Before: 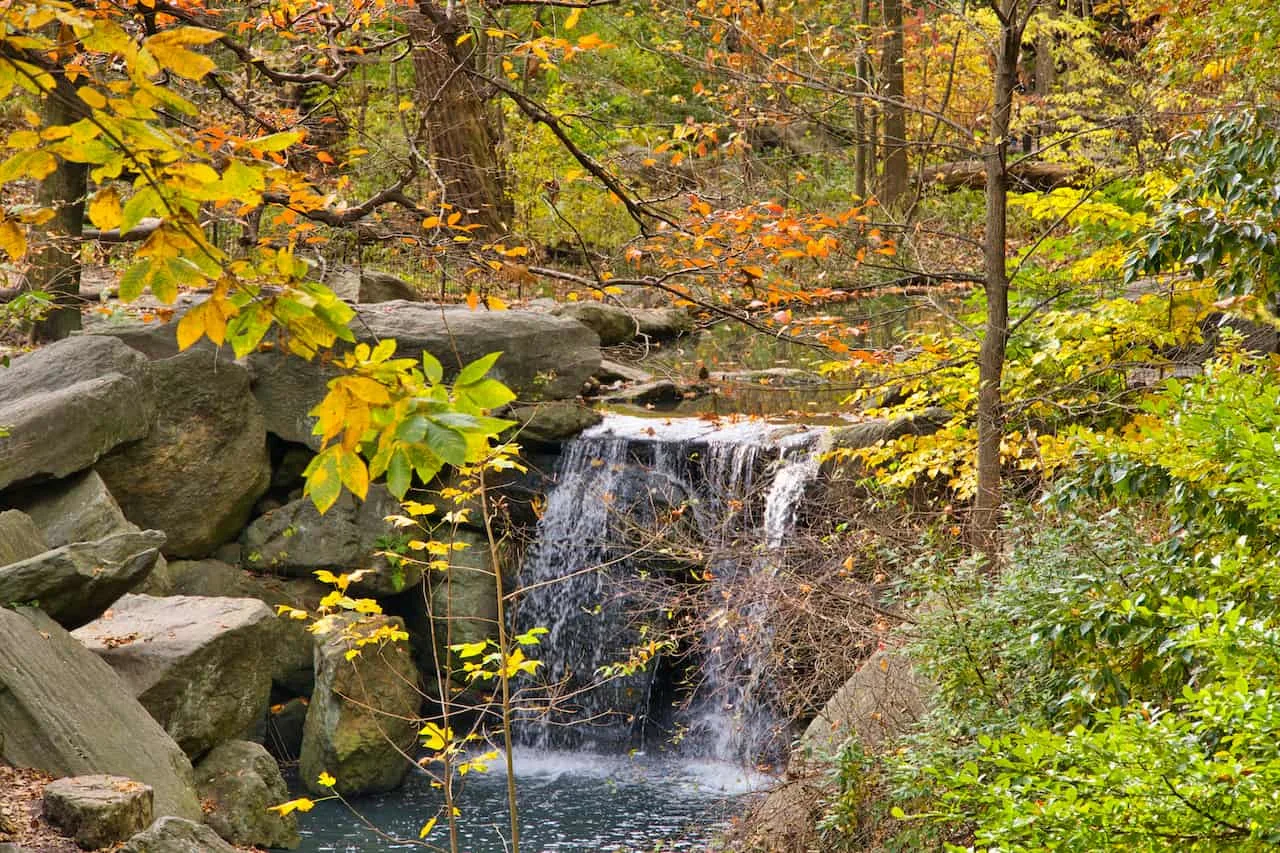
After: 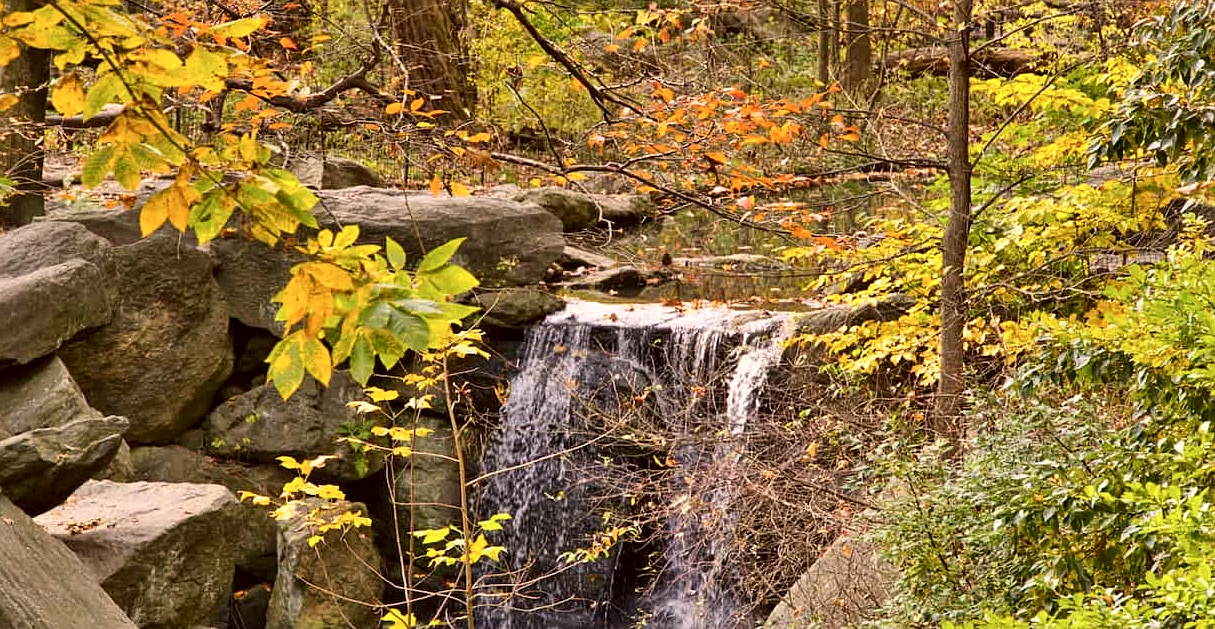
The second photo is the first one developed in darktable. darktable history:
sharpen: amount 0.217
crop and rotate: left 2.969%, top 13.422%, right 2.04%, bottom 12.732%
contrast brightness saturation: contrast 0.143
local contrast: highlights 103%, shadows 101%, detail 120%, midtone range 0.2
color correction: highlights a* 6.45, highlights b* 7.49, shadows a* 6.23, shadows b* 6.87, saturation 0.896
